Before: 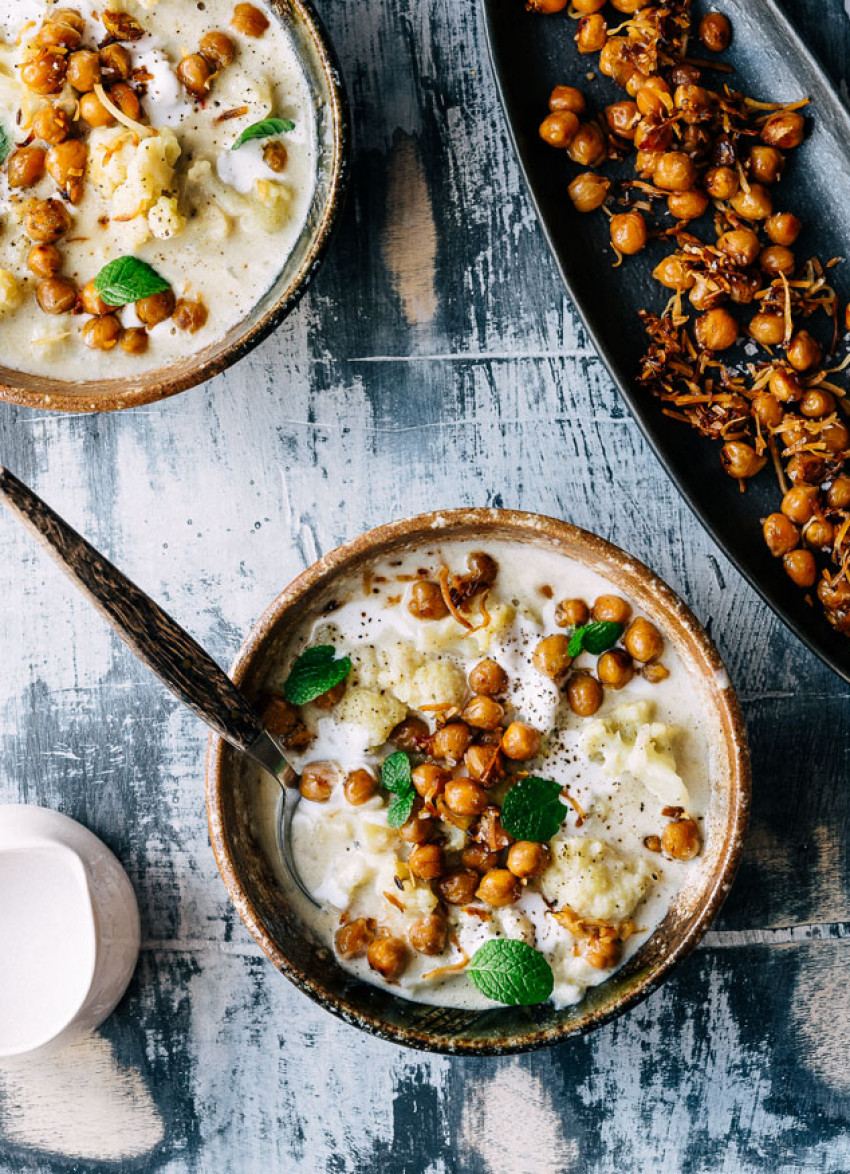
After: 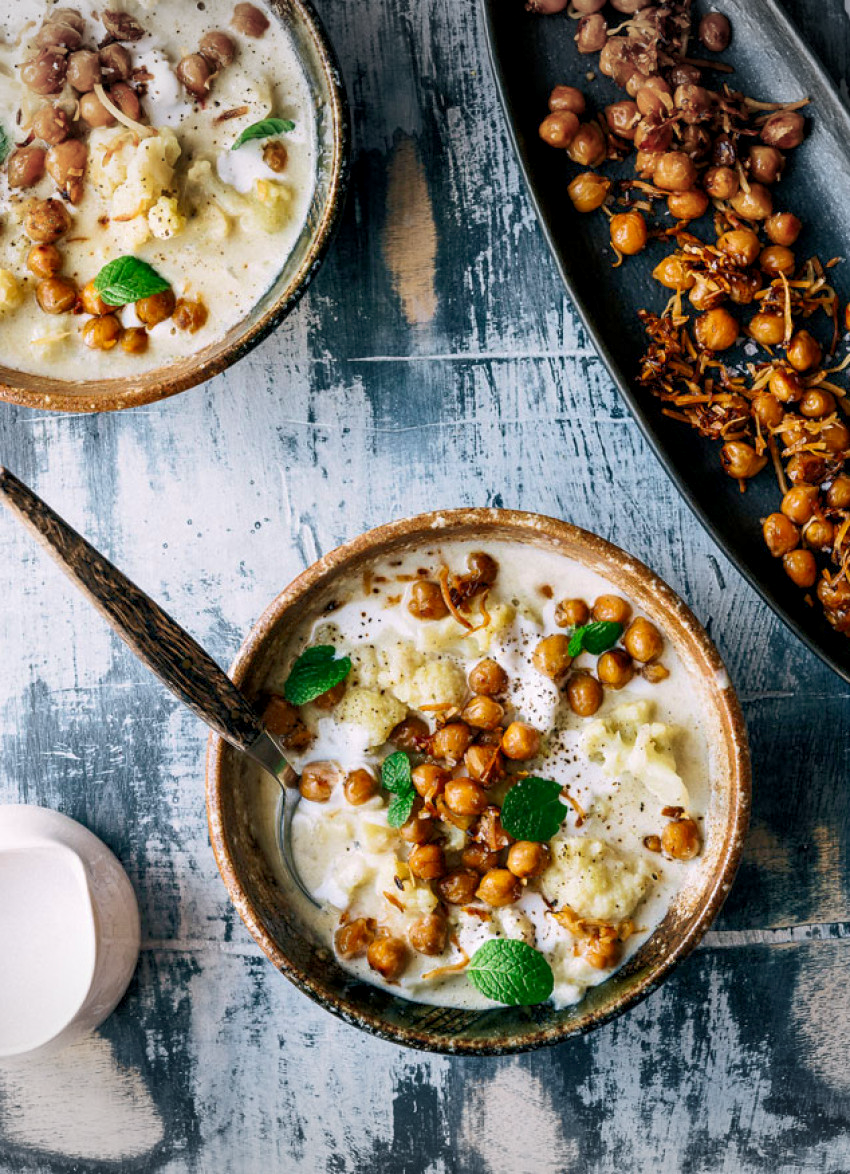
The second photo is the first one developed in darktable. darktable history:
velvia: on, module defaults
rgb curve: curves: ch0 [(0, 0) (0.093, 0.159) (0.241, 0.265) (0.414, 0.42) (1, 1)], compensate middle gray true, preserve colors basic power
vignetting: fall-off start 100%, brightness -0.282, width/height ratio 1.31
exposure: black level correction 0.001, compensate highlight preservation false
